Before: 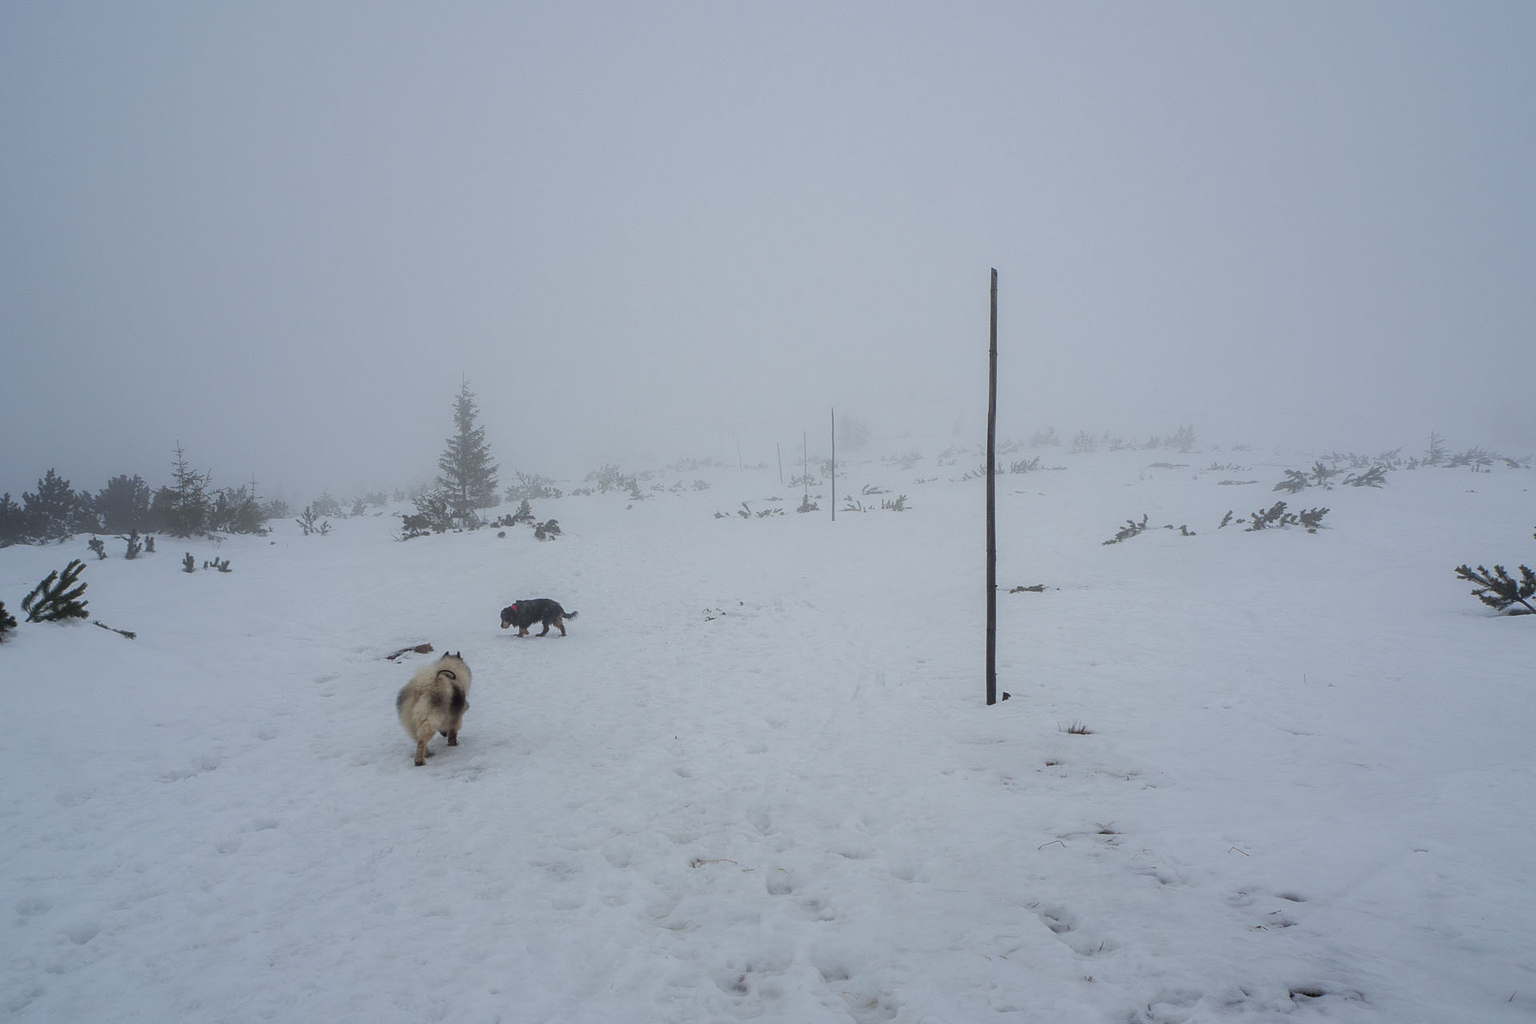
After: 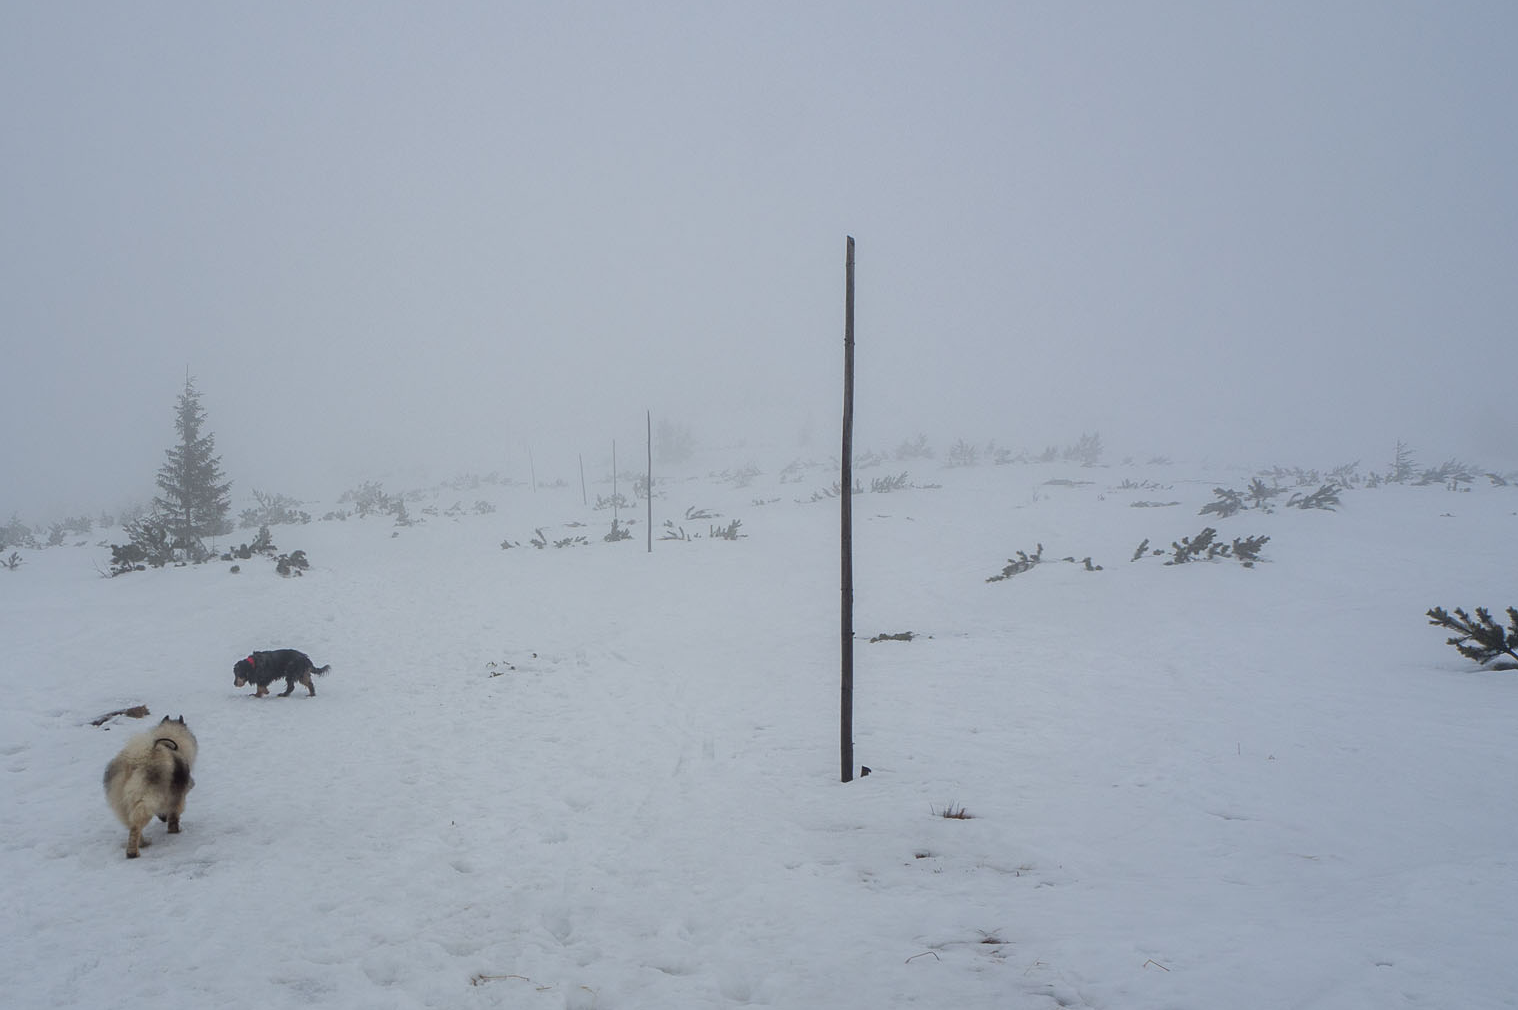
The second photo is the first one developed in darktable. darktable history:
crop and rotate: left 20.432%, top 7.751%, right 0.496%, bottom 13.322%
